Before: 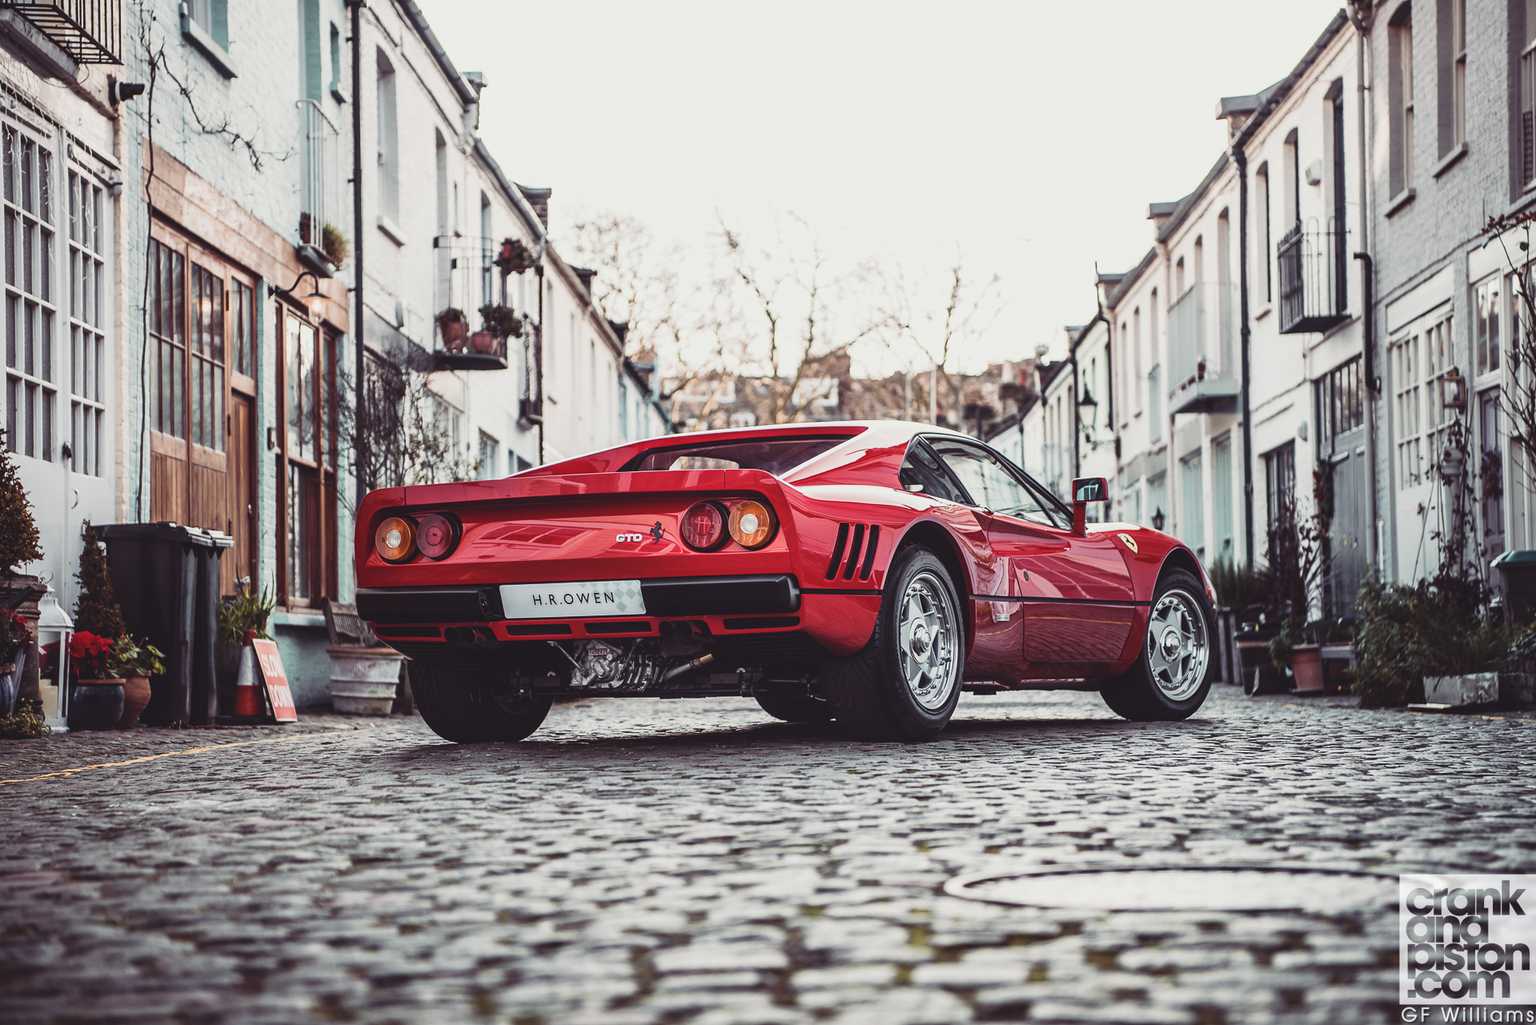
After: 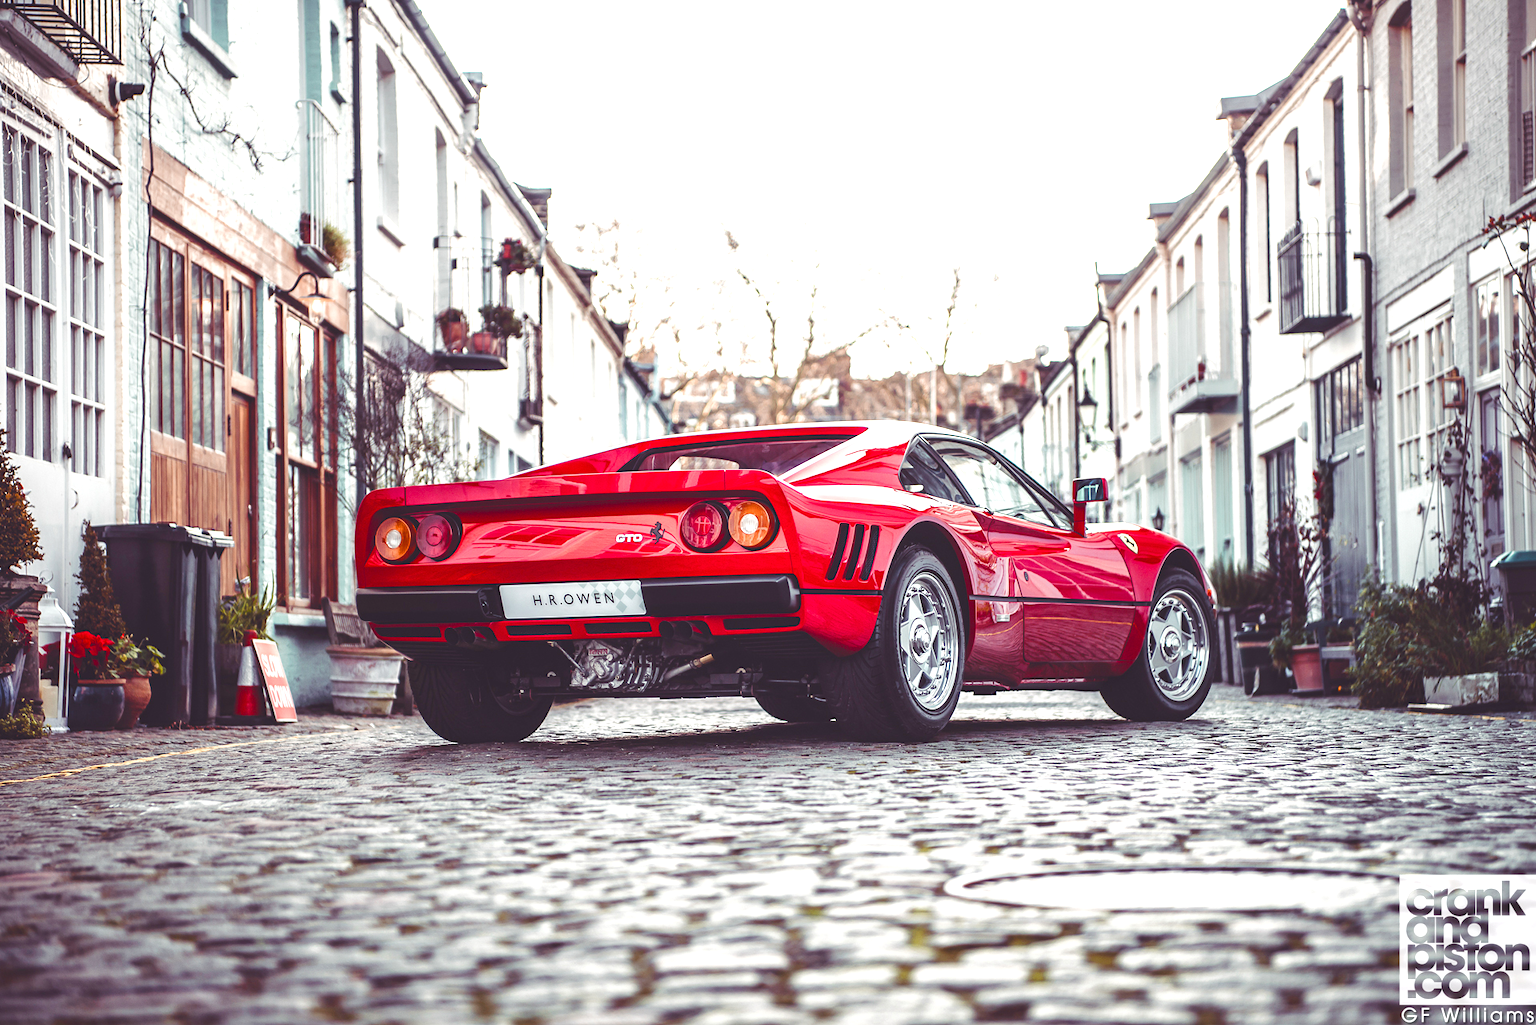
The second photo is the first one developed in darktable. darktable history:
base curve: curves: ch0 [(0, 0) (0.235, 0.266) (0.503, 0.496) (0.786, 0.72) (1, 1)]
exposure: exposure 0.653 EV, compensate highlight preservation false
color balance rgb: perceptual saturation grading › global saturation 44.193%, perceptual saturation grading › highlights -50.586%, perceptual saturation grading › shadows 30.308%, perceptual brilliance grading › global brilliance 2.967%, perceptual brilliance grading › highlights -3.474%, perceptual brilliance grading › shadows 3.525%
